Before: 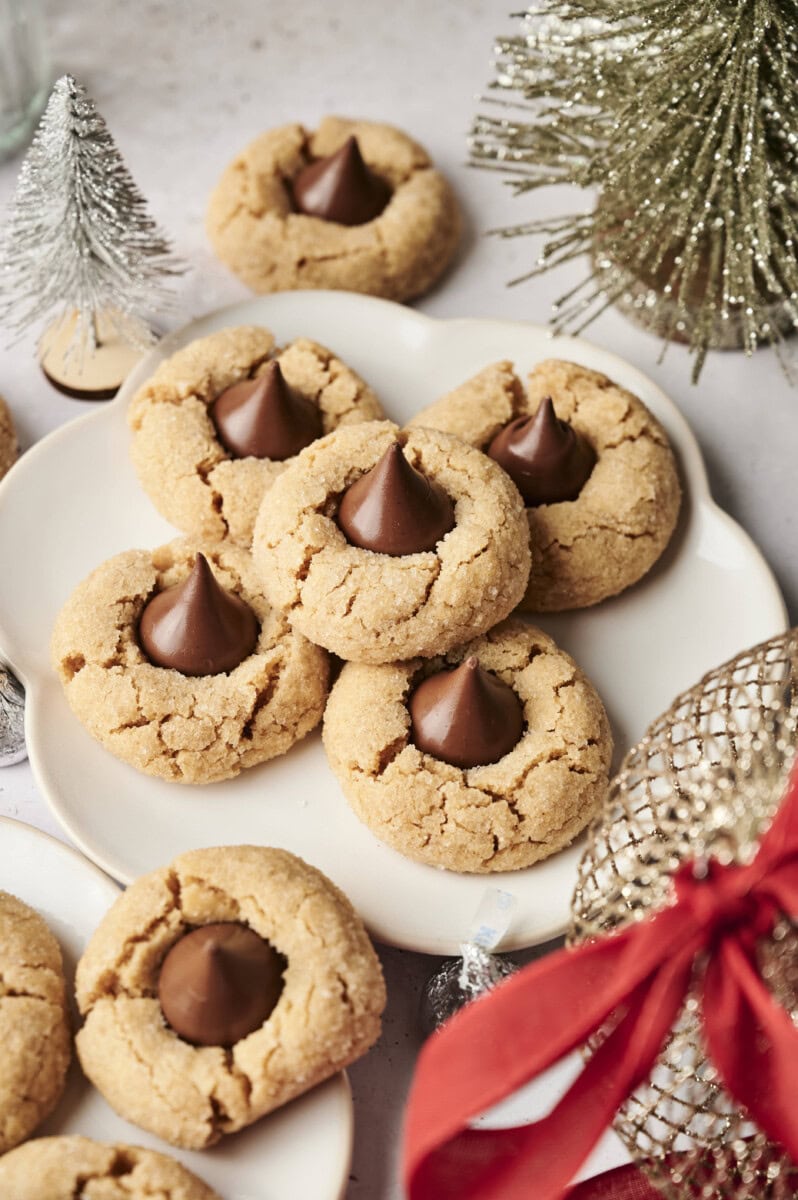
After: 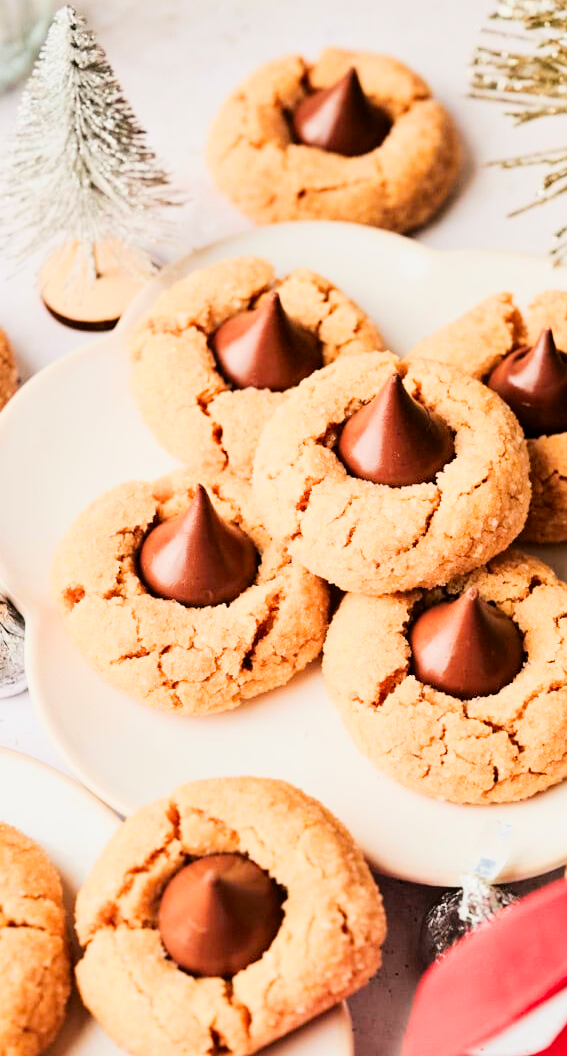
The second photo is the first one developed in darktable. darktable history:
filmic rgb: black relative exposure -7.5 EV, white relative exposure 5 EV, hardness 3.31, contrast 1.3, contrast in shadows safe
crop: top 5.803%, right 27.864%, bottom 5.804%
color zones: curves: ch0 [(0, 0.499) (0.143, 0.5) (0.286, 0.5) (0.429, 0.476) (0.571, 0.284) (0.714, 0.243) (0.857, 0.449) (1, 0.499)]; ch1 [(0, 0.532) (0.143, 0.645) (0.286, 0.696) (0.429, 0.211) (0.571, 0.504) (0.714, 0.493) (0.857, 0.495) (1, 0.532)]; ch2 [(0, 0.5) (0.143, 0.5) (0.286, 0.427) (0.429, 0.324) (0.571, 0.5) (0.714, 0.5) (0.857, 0.5) (1, 0.5)]
exposure: black level correction 0, exposure 1 EV, compensate exposure bias true, compensate highlight preservation false
